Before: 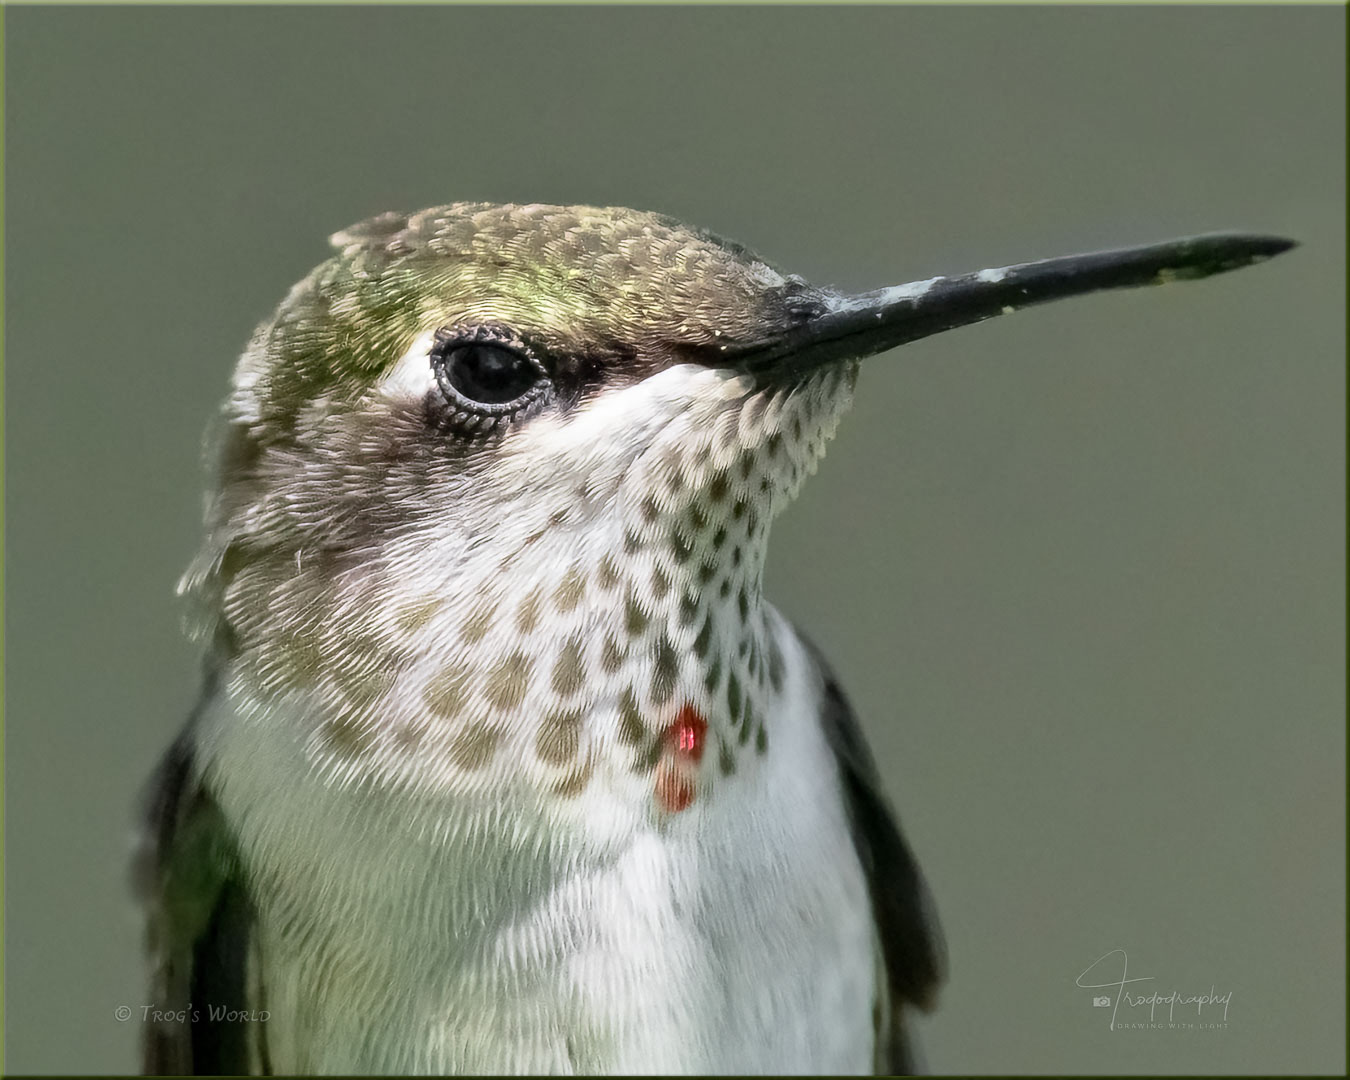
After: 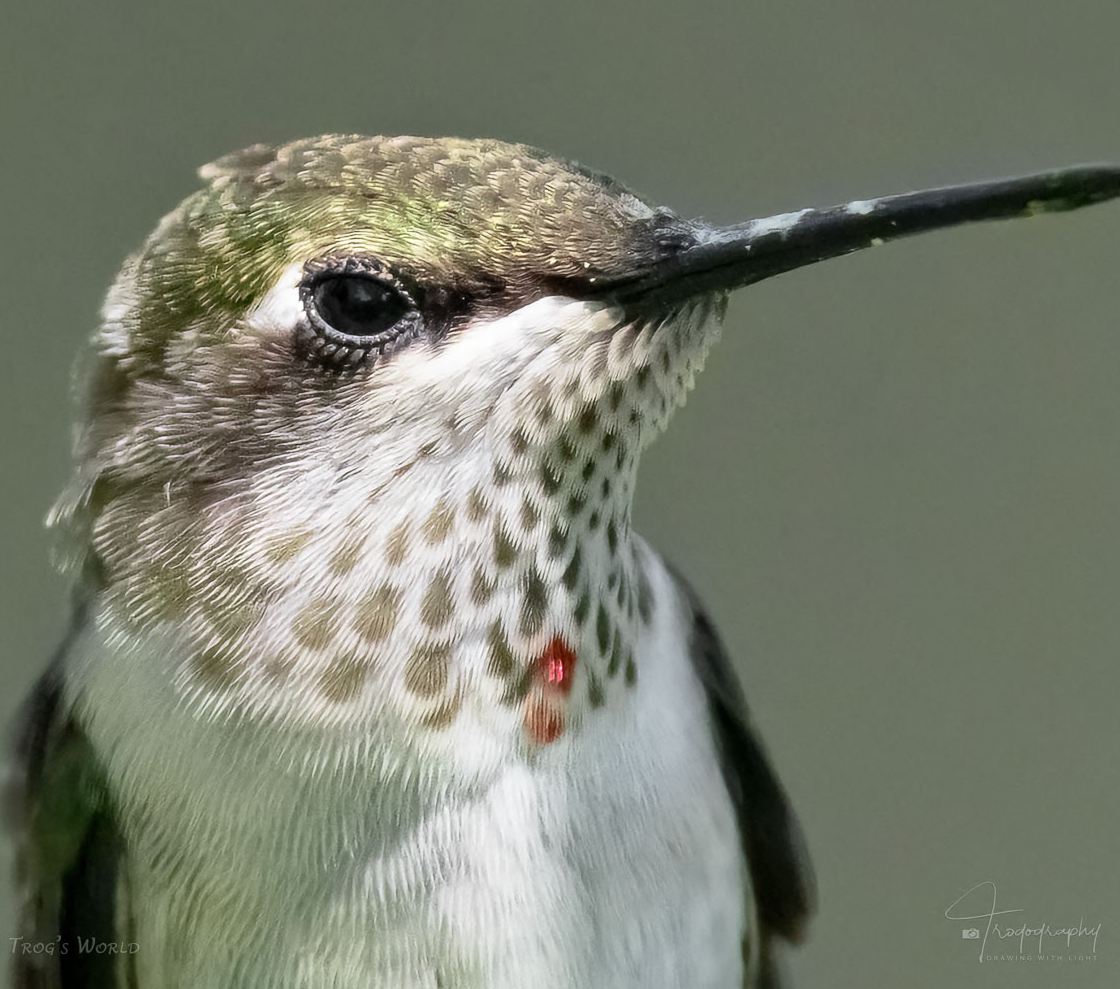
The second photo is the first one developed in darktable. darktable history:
crop: left 9.761%, top 6.3%, right 7.217%, bottom 2.123%
